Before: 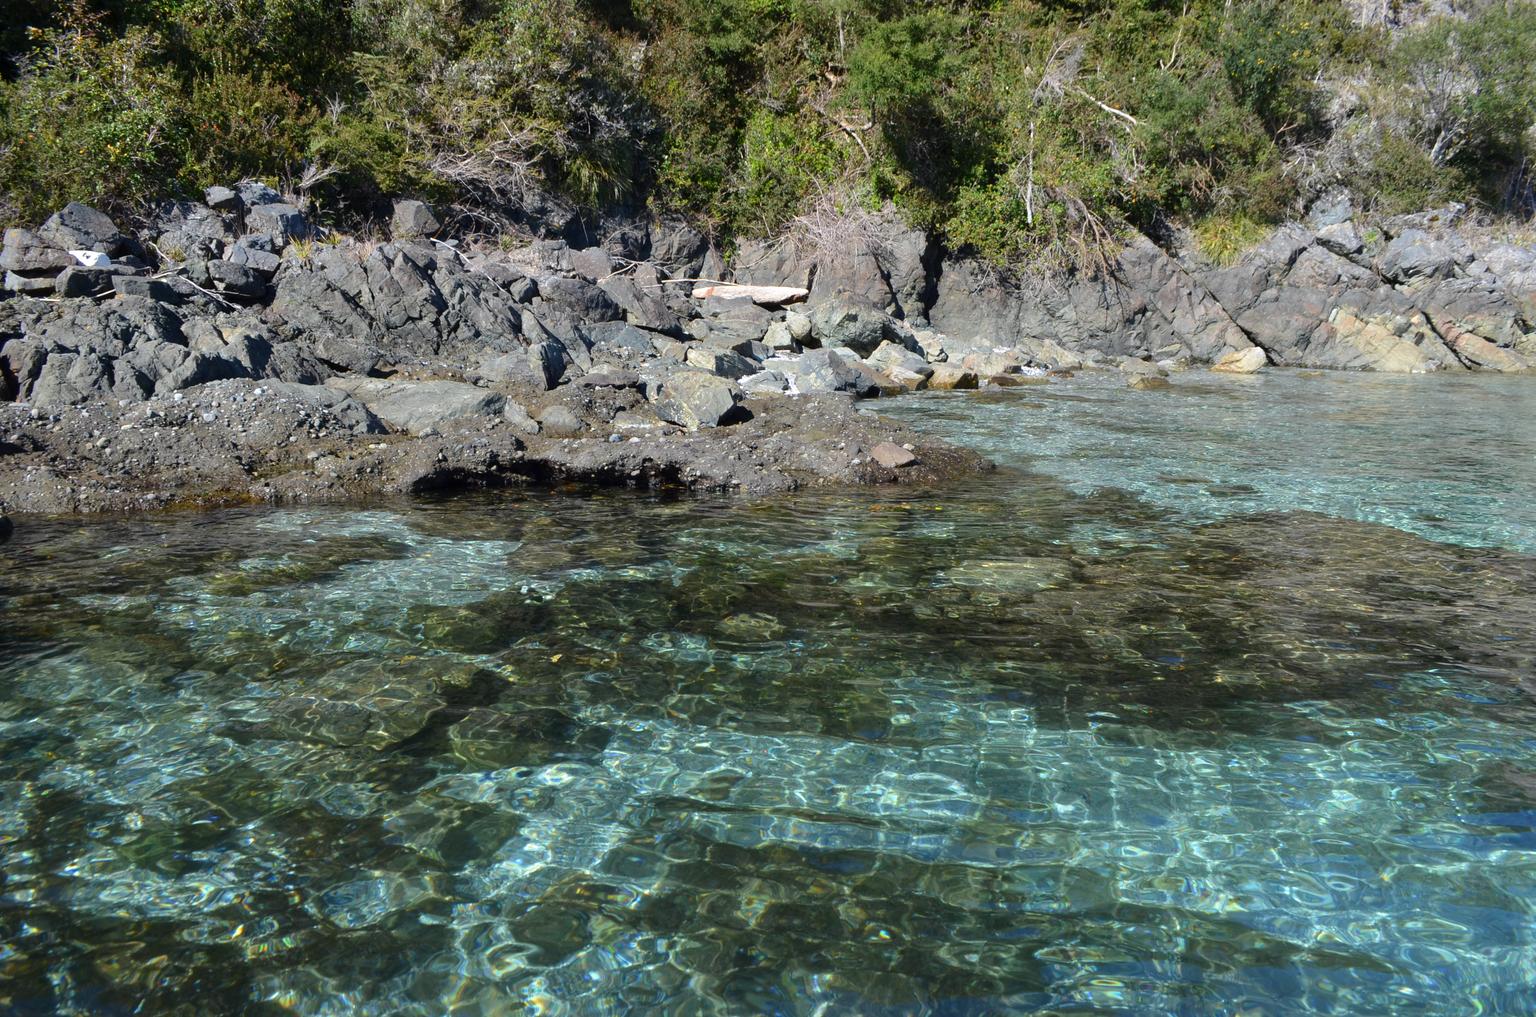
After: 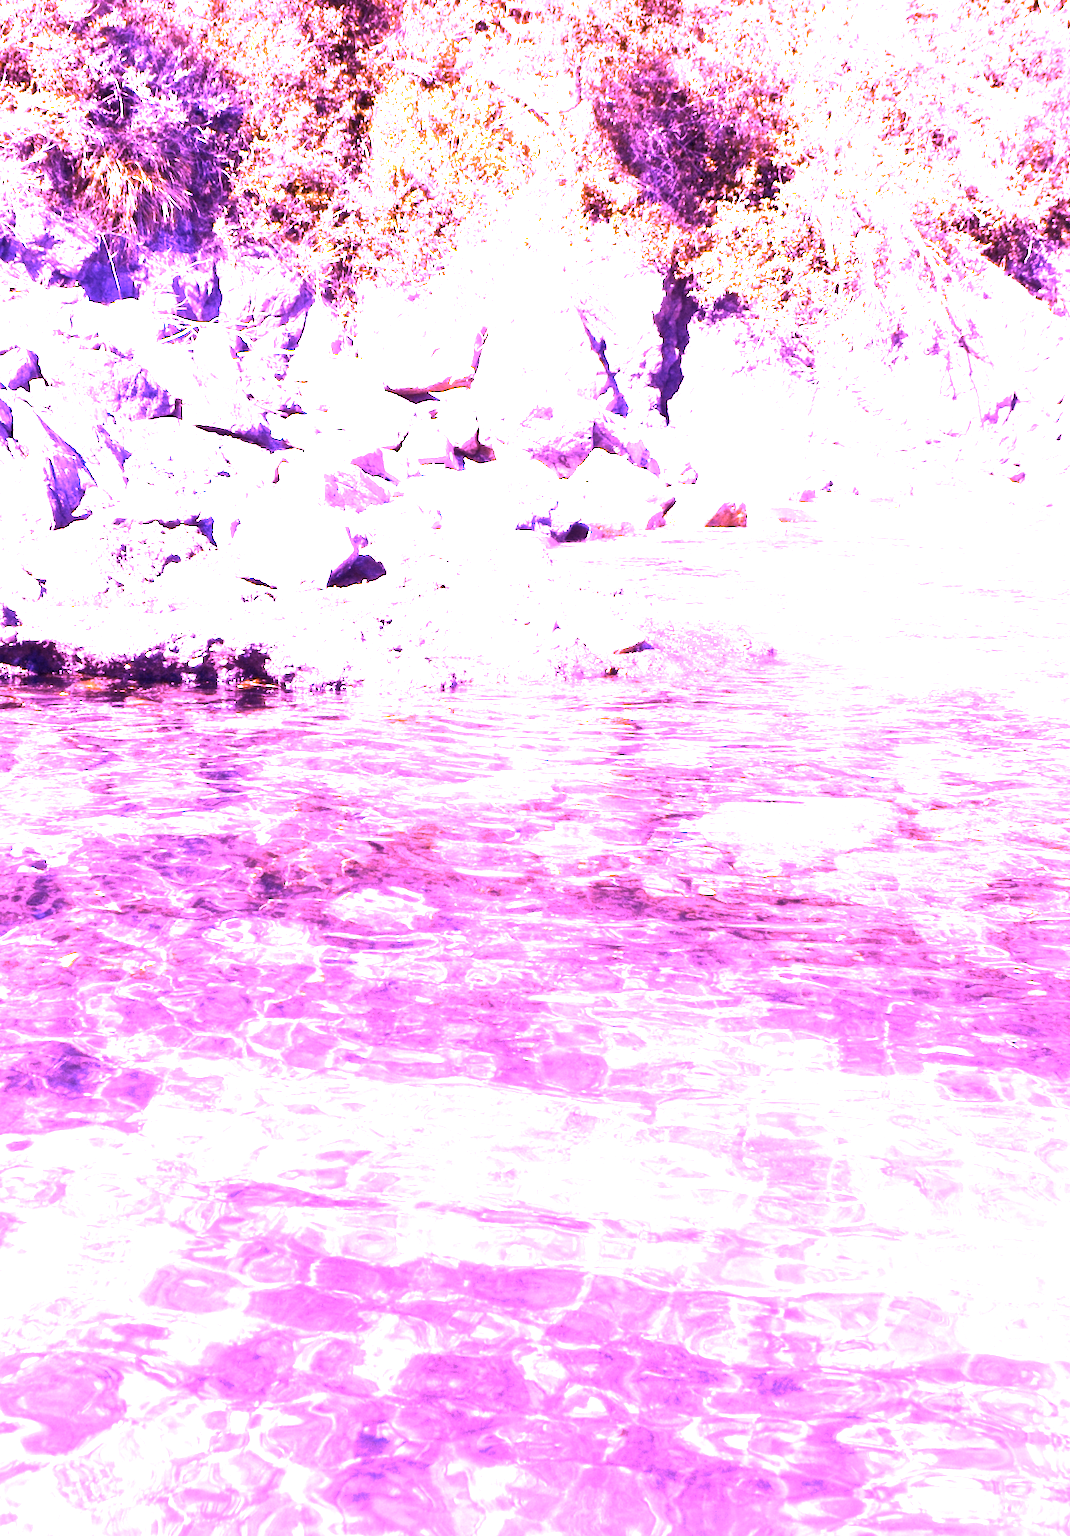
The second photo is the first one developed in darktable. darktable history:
crop: left 33.452%, top 6.025%, right 23.155%
white balance: red 8, blue 8
contrast brightness saturation: contrast 0.1, saturation -0.3
